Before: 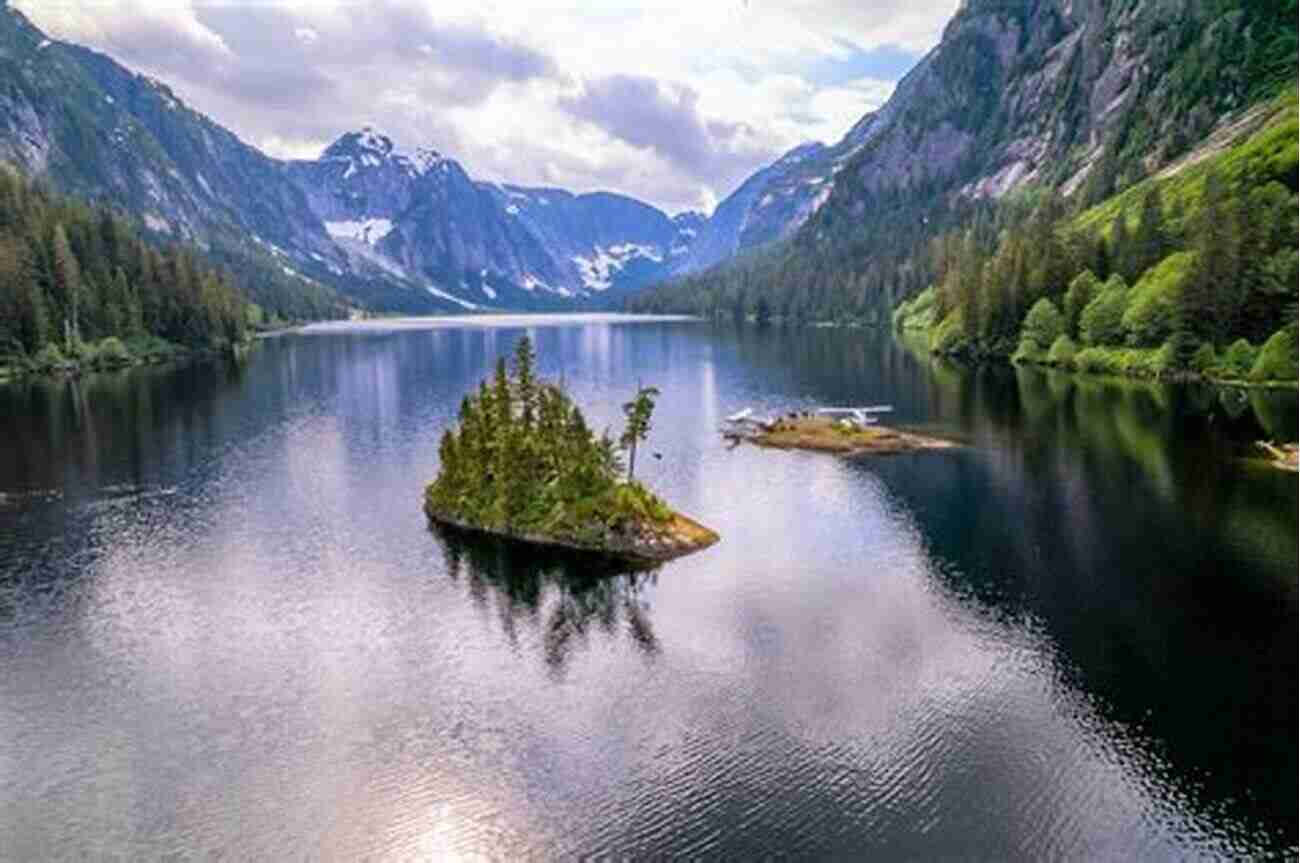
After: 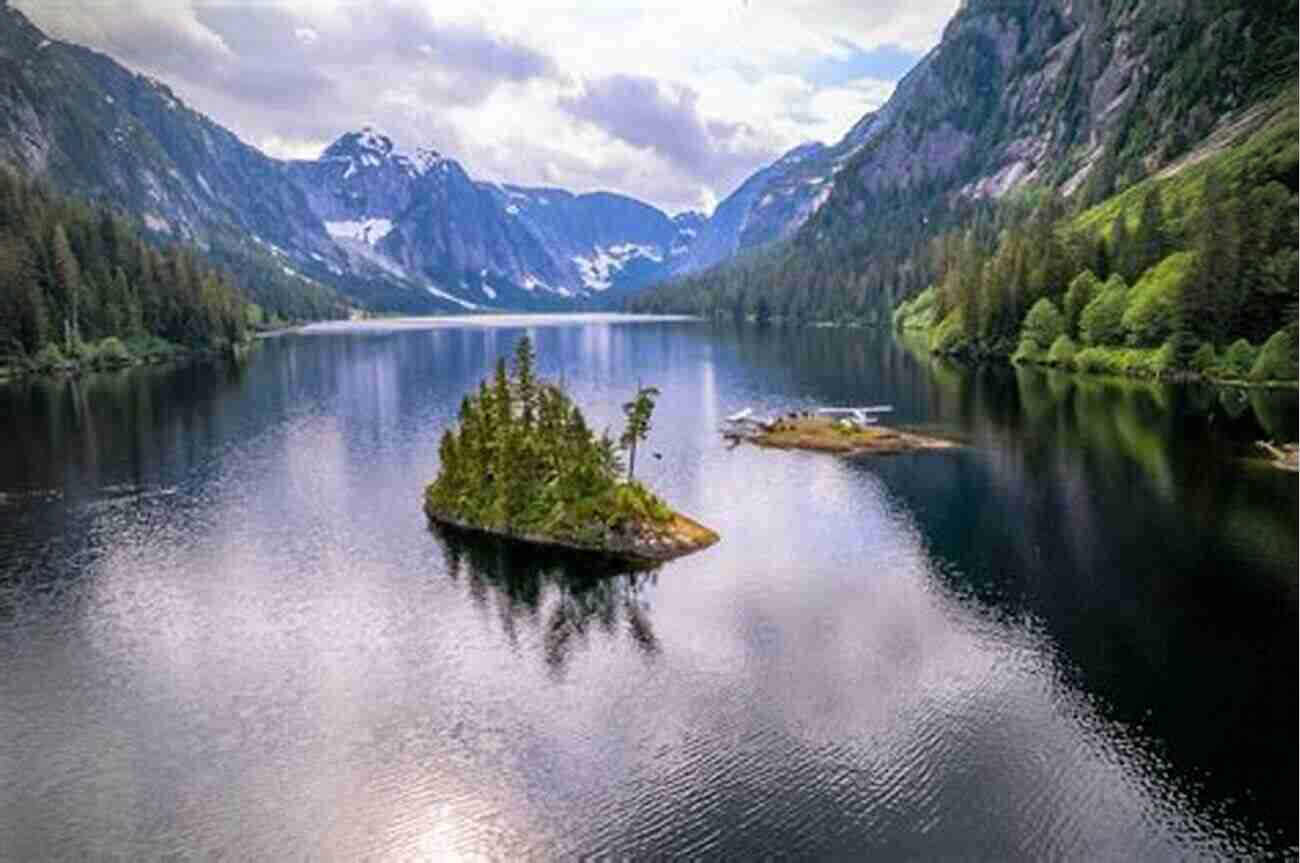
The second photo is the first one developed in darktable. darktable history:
rotate and perspective: crop left 0, crop top 0
vignetting: fall-off radius 31.48%, brightness -0.472
